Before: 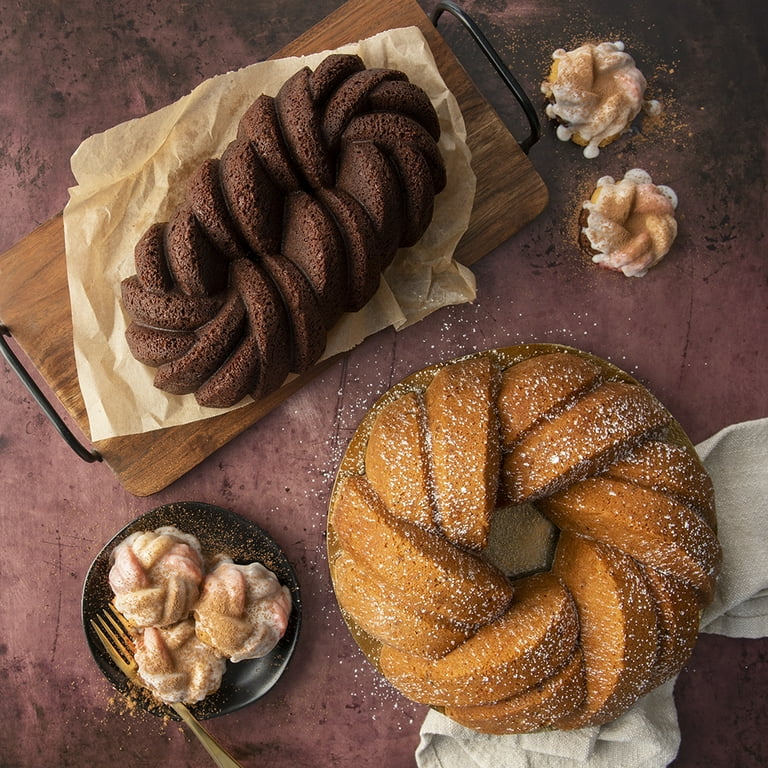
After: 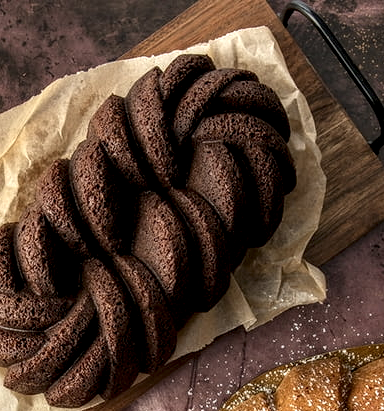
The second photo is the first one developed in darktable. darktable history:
crop: left 19.556%, right 30.401%, bottom 46.458%
local contrast: highlights 20%, shadows 70%, detail 170%
